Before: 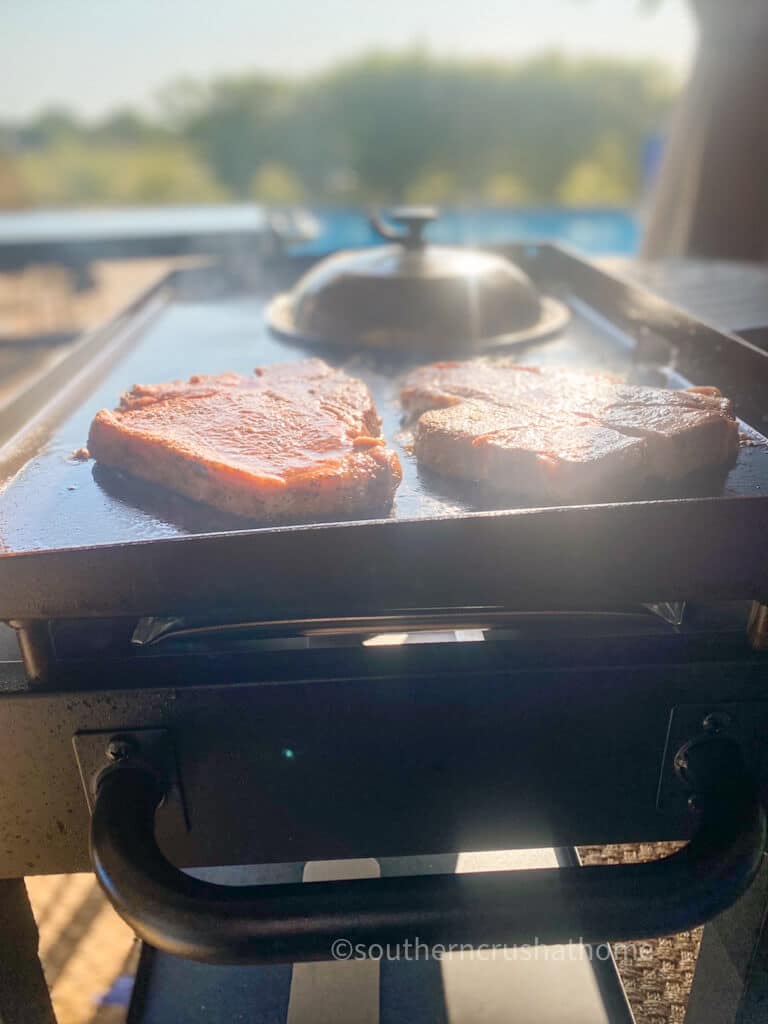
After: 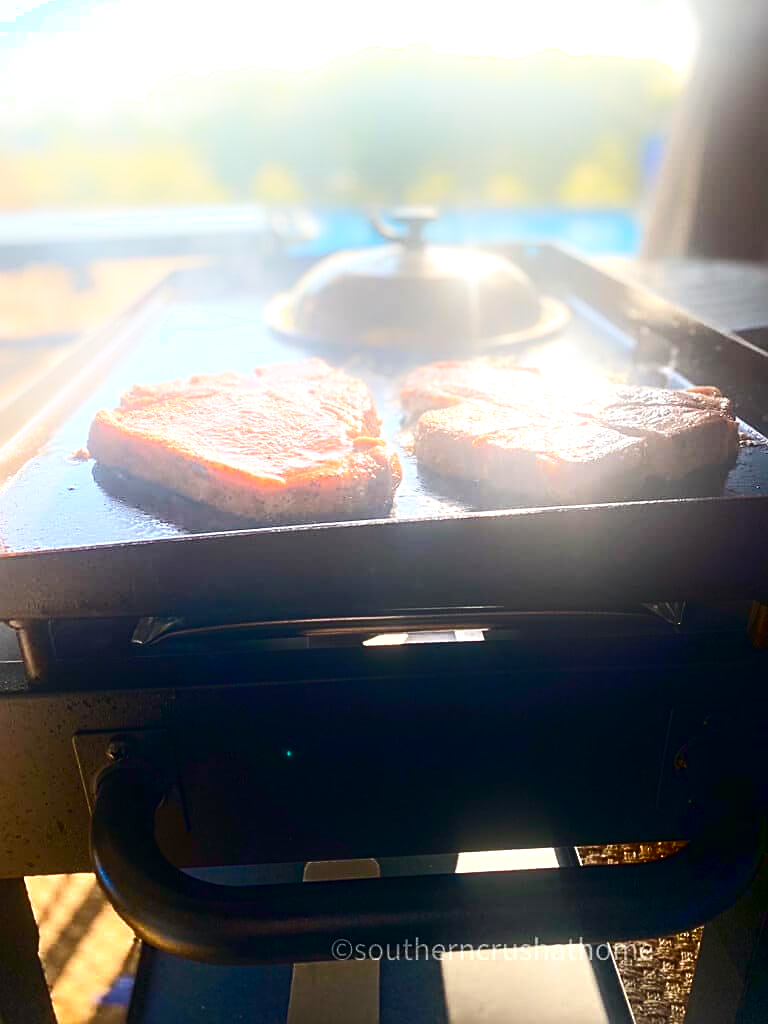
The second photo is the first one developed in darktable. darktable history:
exposure: black level correction -0.002, exposure 0.534 EV, compensate highlight preservation false
shadows and highlights: shadows -89.32, highlights 88.49, soften with gaussian
sharpen: on, module defaults
contrast brightness saturation: contrast 0.128, brightness -0.057, saturation 0.158
